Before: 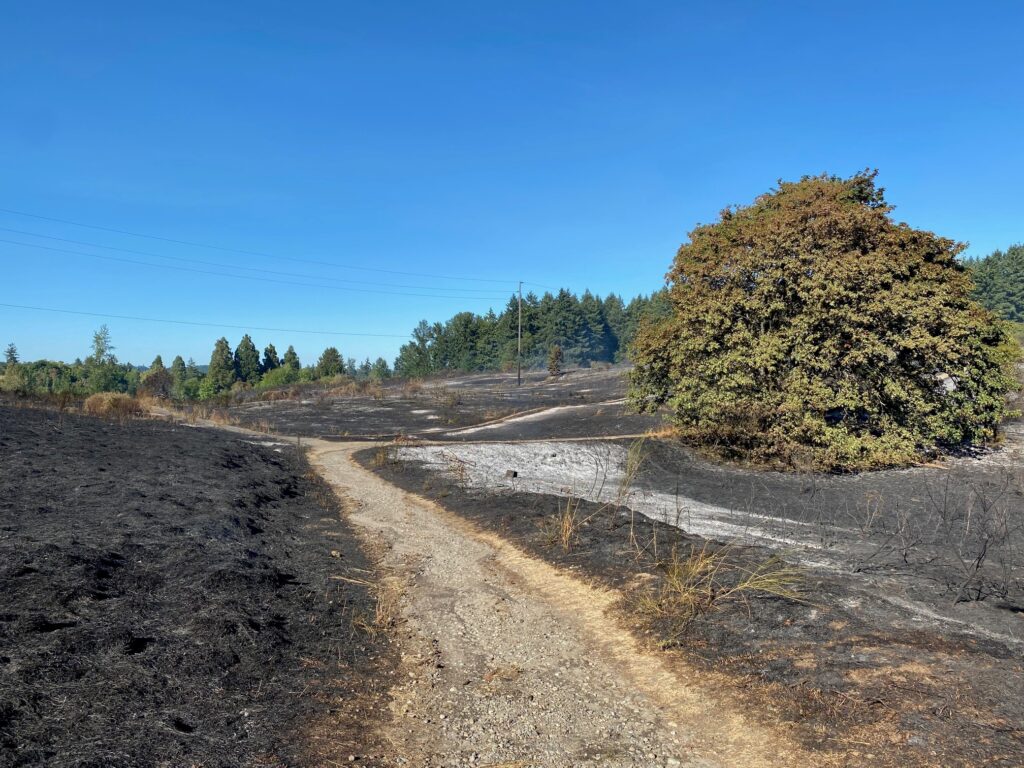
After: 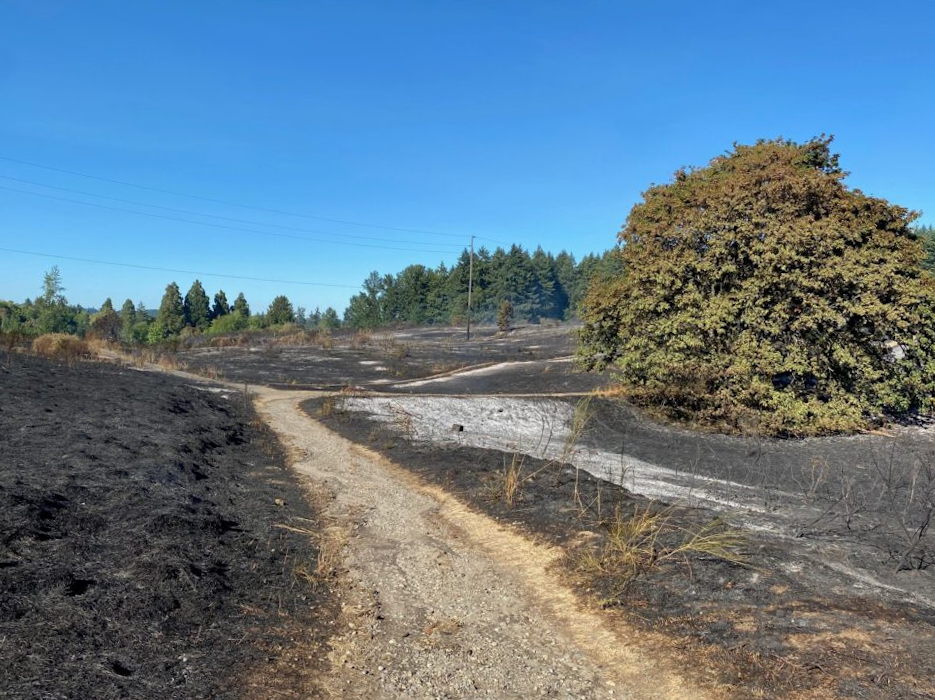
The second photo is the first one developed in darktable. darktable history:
crop and rotate: angle -1.83°, left 3.106%, top 4.232%, right 1.653%, bottom 0.712%
